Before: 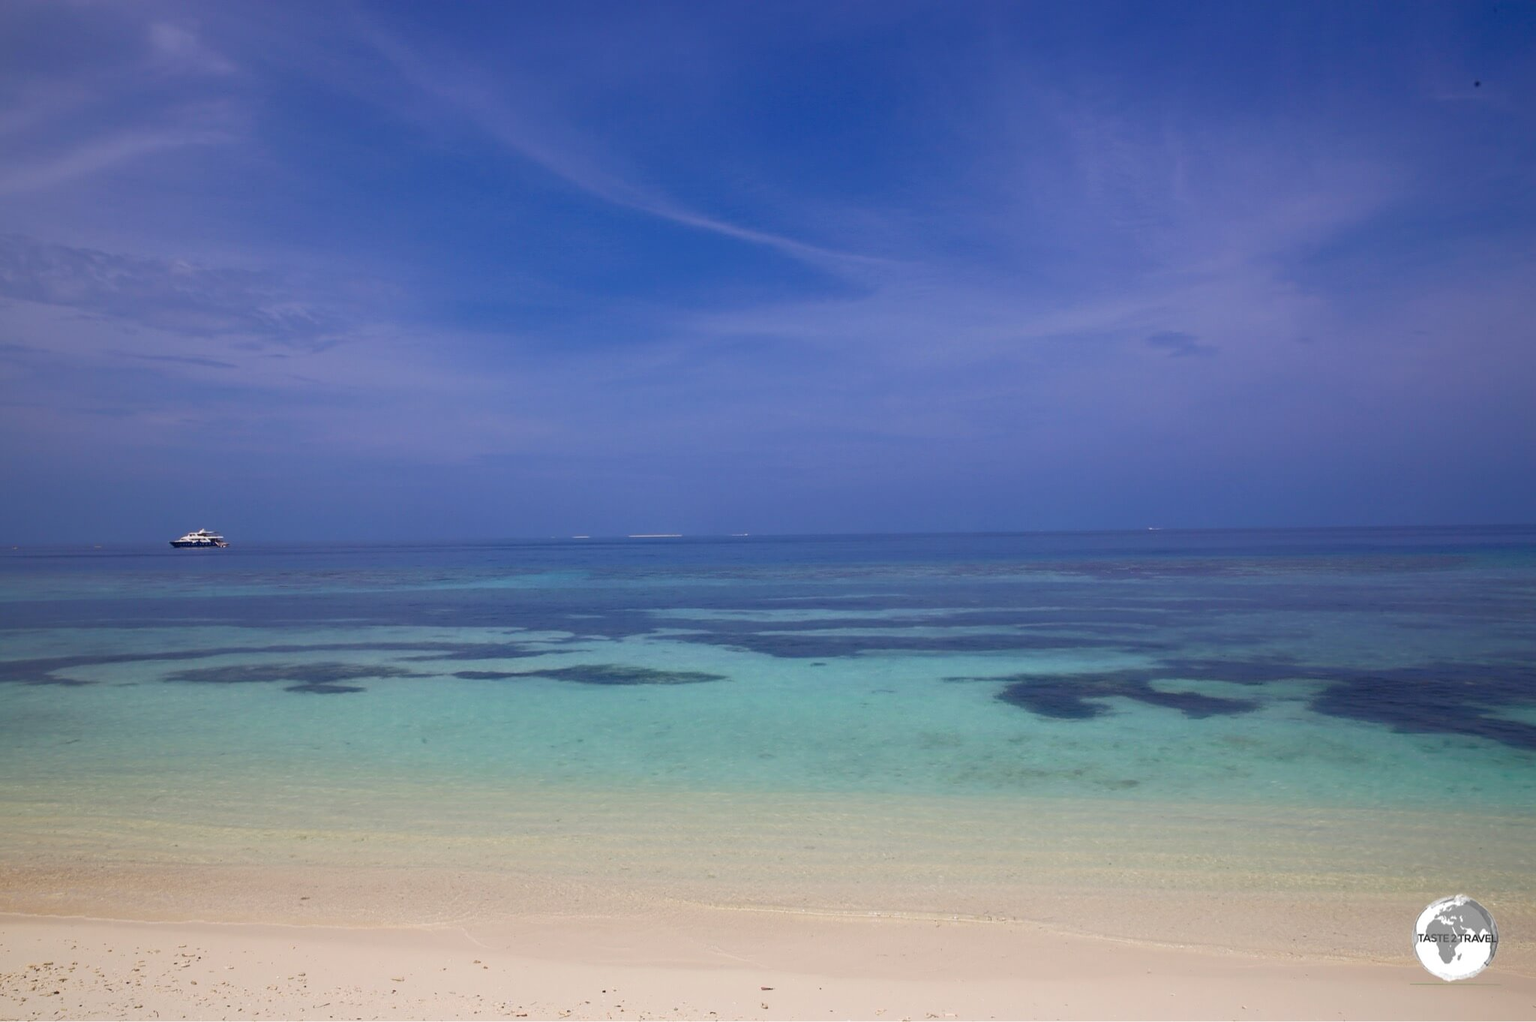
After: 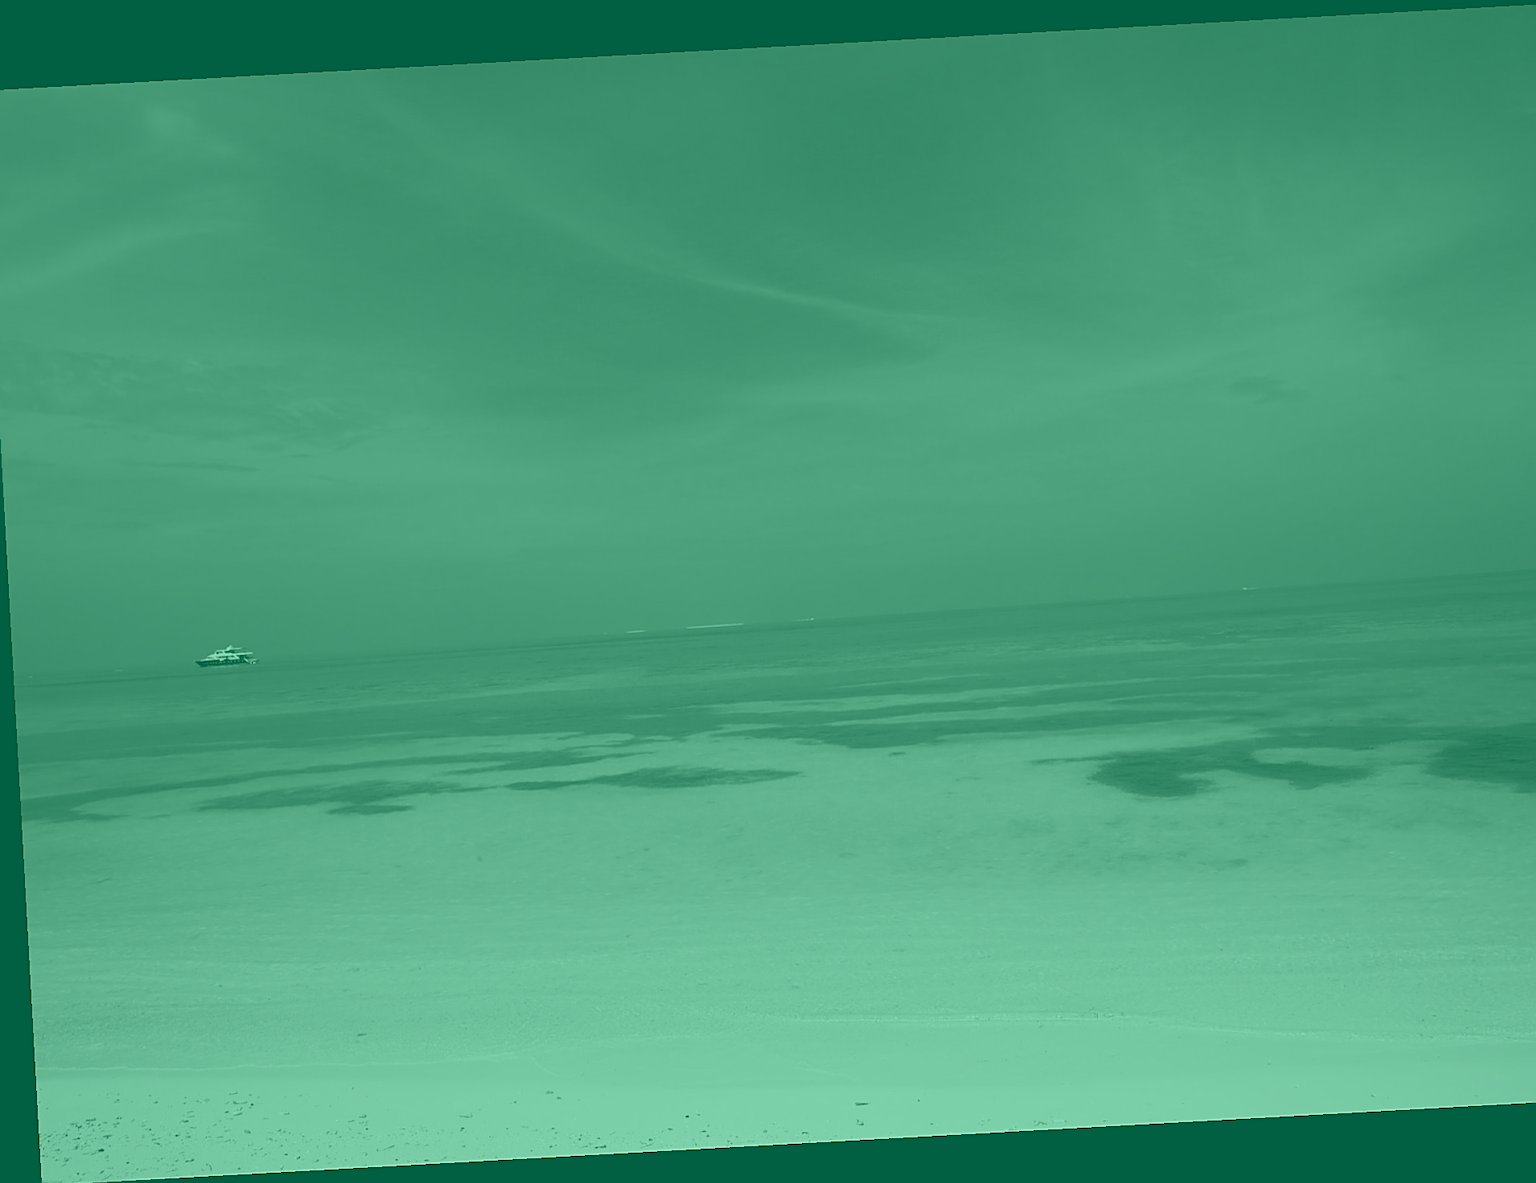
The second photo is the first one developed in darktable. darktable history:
sharpen: on, module defaults
crop and rotate: left 1.088%, right 8.807%
colorize: hue 147.6°, saturation 65%, lightness 21.64%
rotate and perspective: rotation -3.18°, automatic cropping off
